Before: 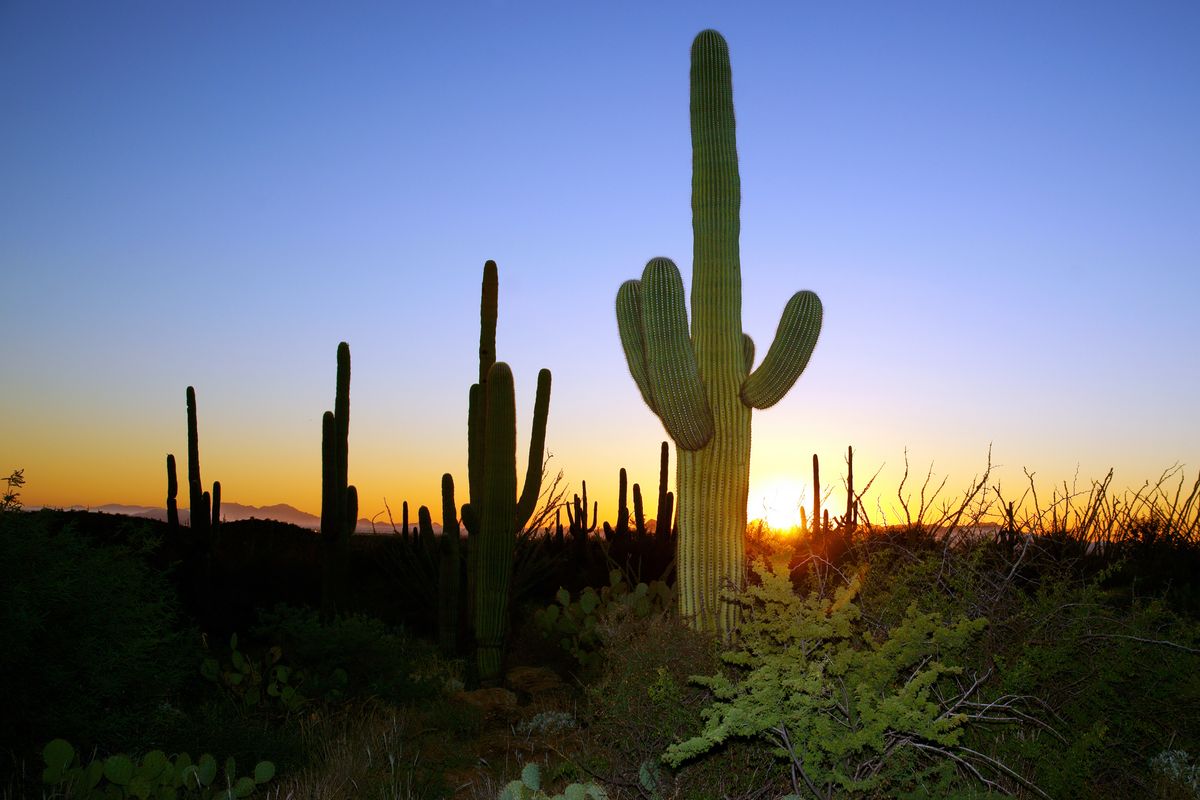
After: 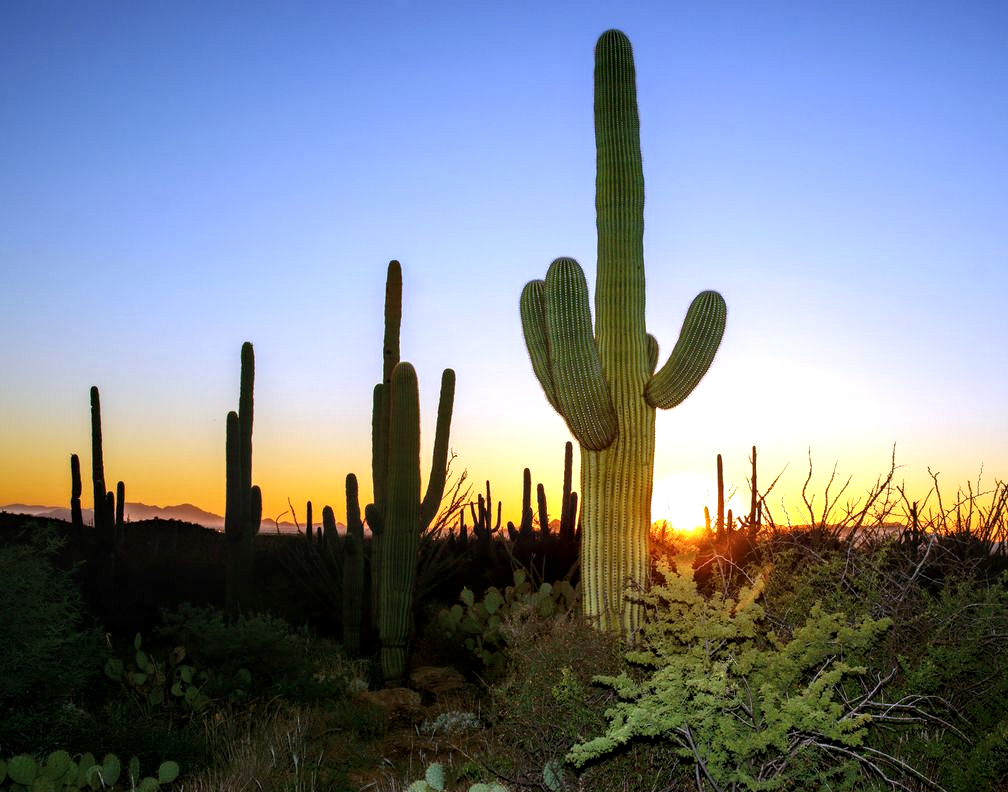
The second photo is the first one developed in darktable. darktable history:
crop: left 8.026%, right 7.374%
exposure: exposure 0.4 EV, compensate highlight preservation false
local contrast: detail 150%
